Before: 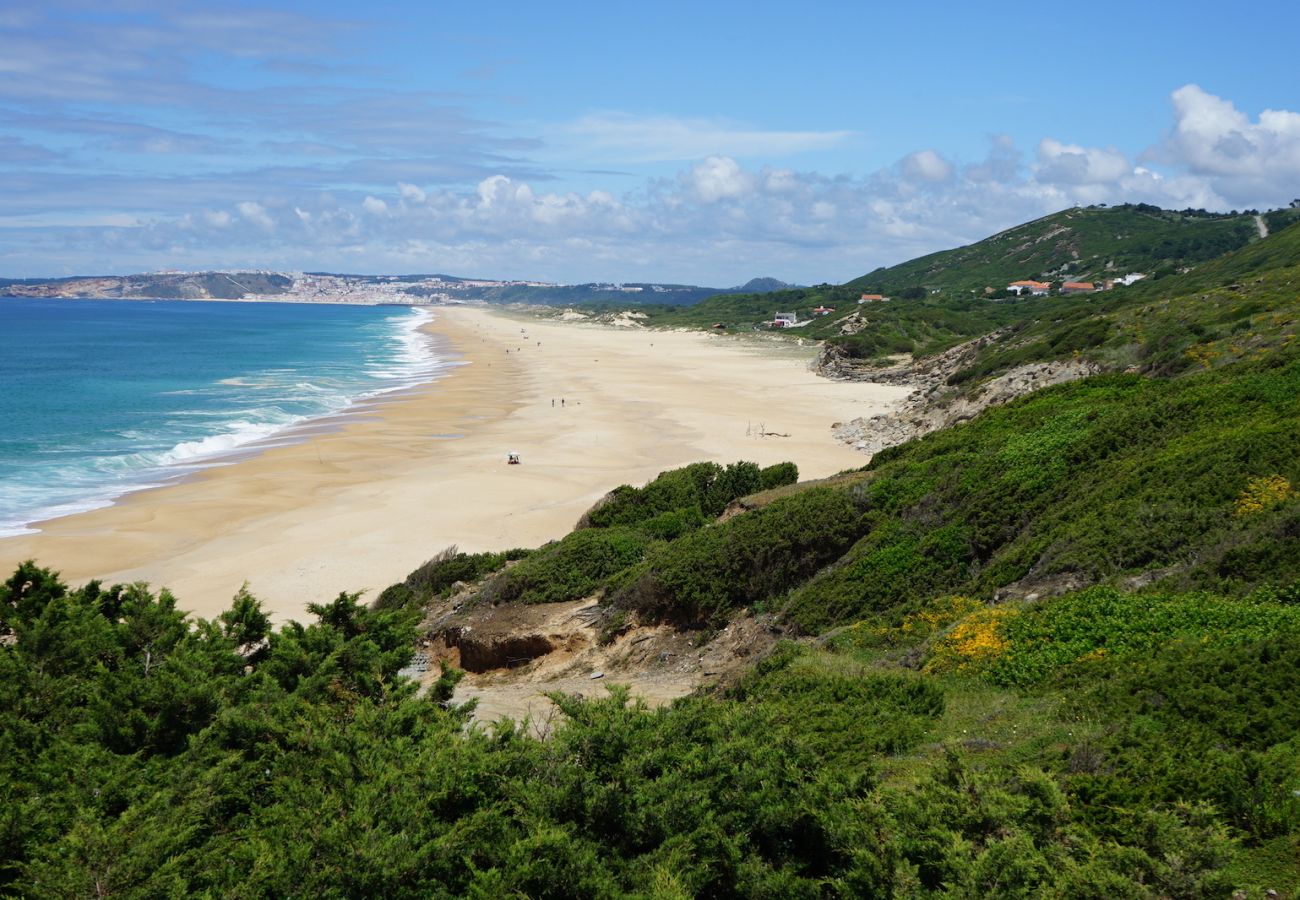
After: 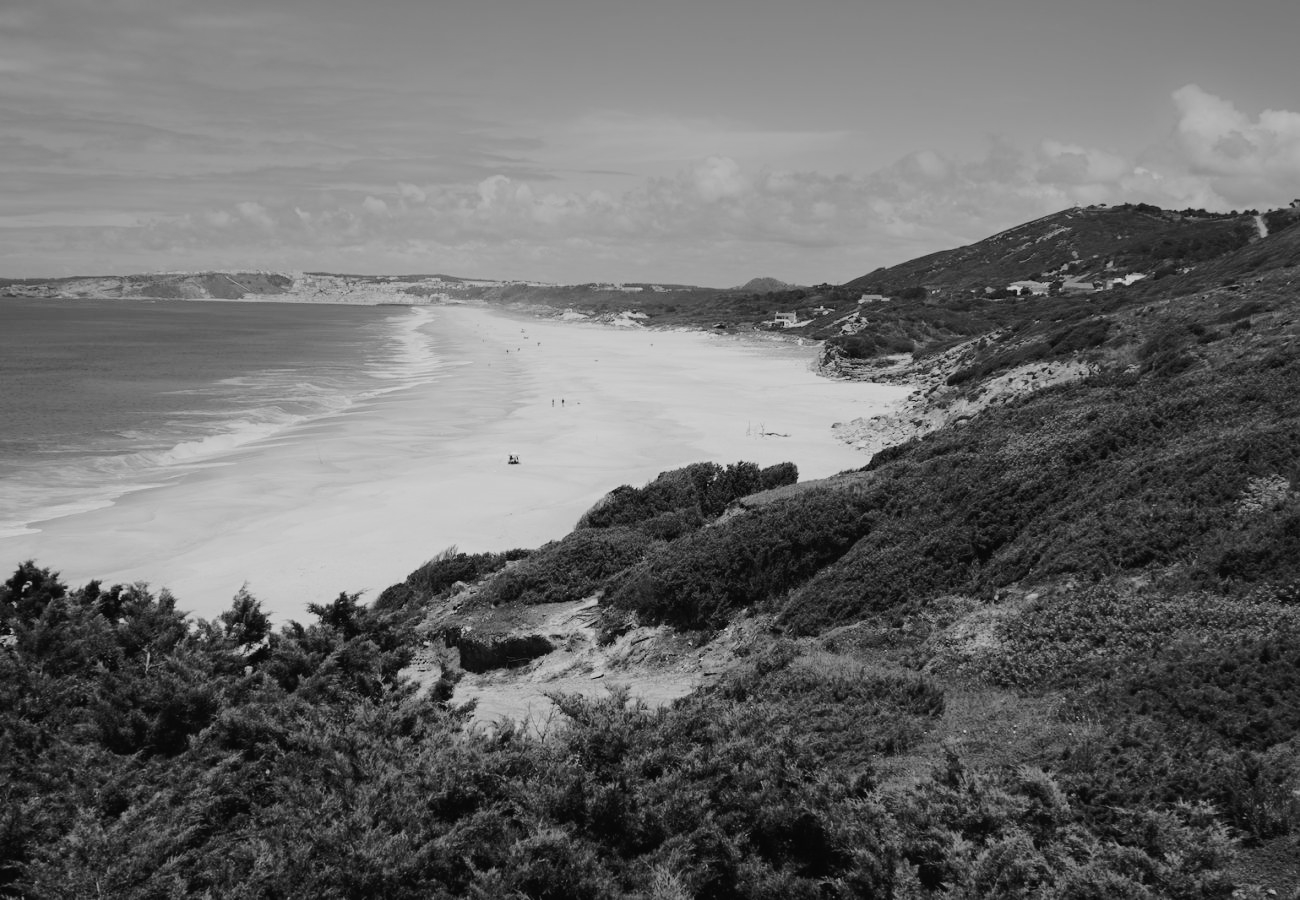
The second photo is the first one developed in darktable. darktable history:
monochrome: a 26.22, b 42.67, size 0.8
tone curve: curves: ch0 [(0, 0.018) (0.036, 0.038) (0.15, 0.131) (0.27, 0.247) (0.503, 0.556) (0.763, 0.785) (1, 0.919)]; ch1 [(0, 0) (0.203, 0.158) (0.333, 0.283) (0.451, 0.417) (0.502, 0.5) (0.519, 0.522) (0.562, 0.588) (0.603, 0.664) (0.722, 0.813) (1, 1)]; ch2 [(0, 0) (0.29, 0.295) (0.404, 0.436) (0.497, 0.499) (0.521, 0.523) (0.561, 0.605) (0.639, 0.664) (0.712, 0.764) (1, 1)], color space Lab, independent channels, preserve colors none
